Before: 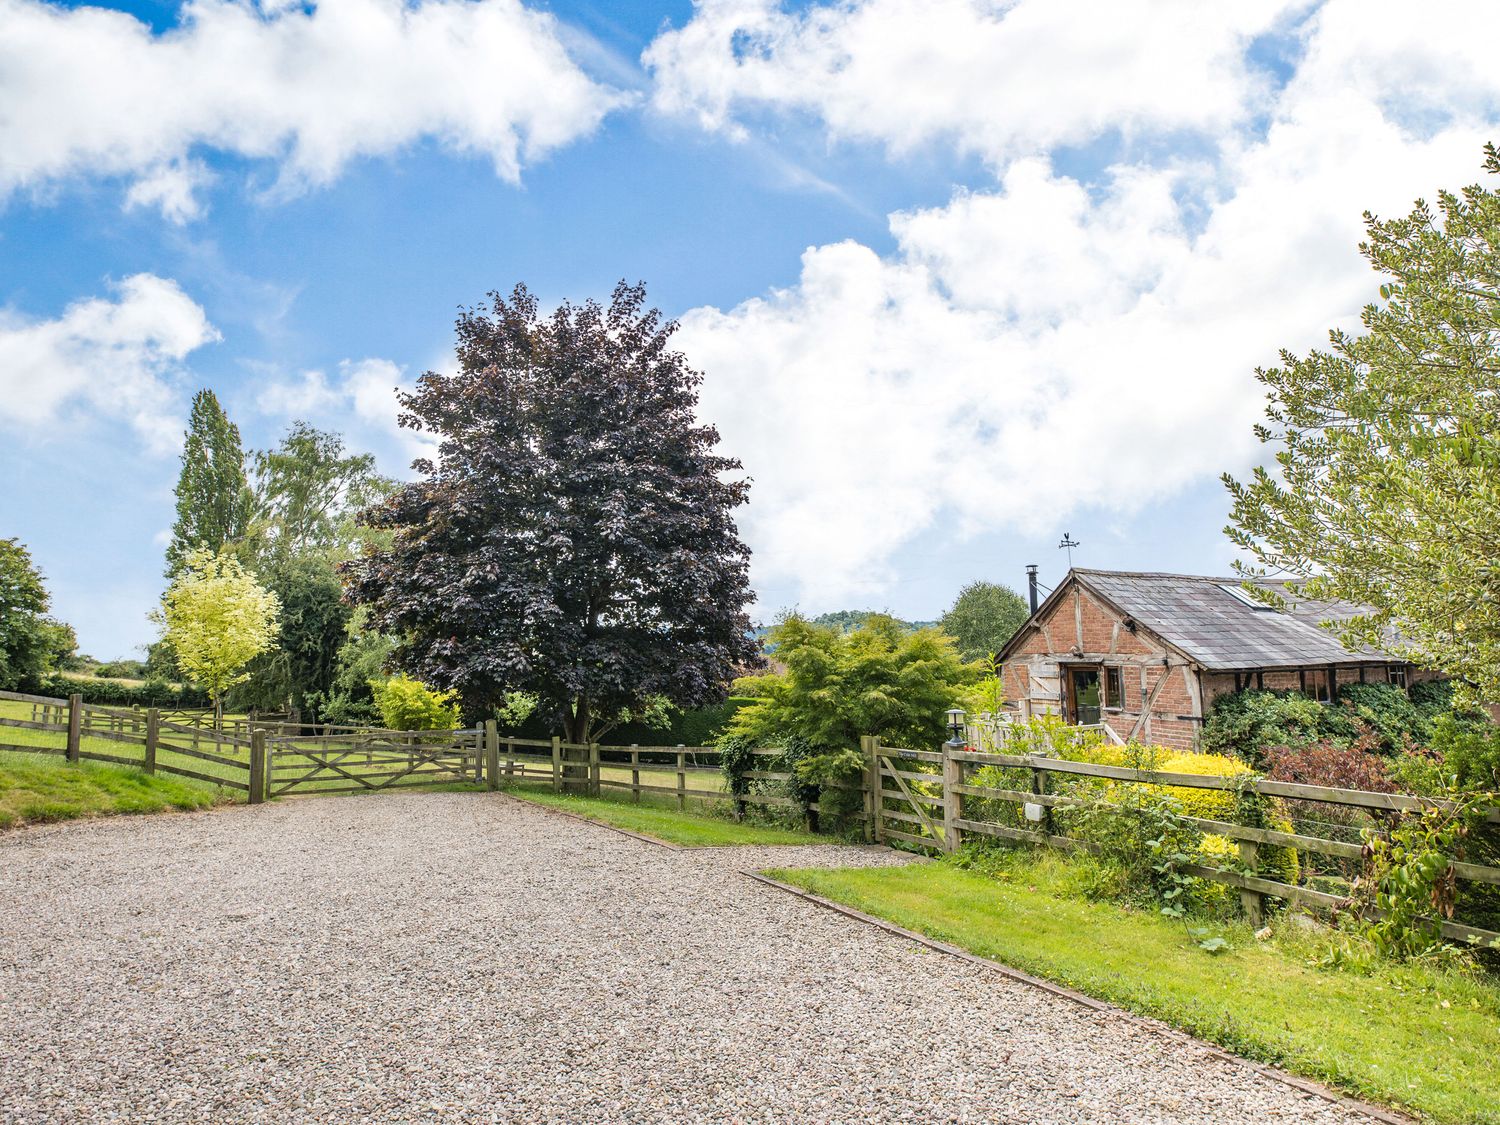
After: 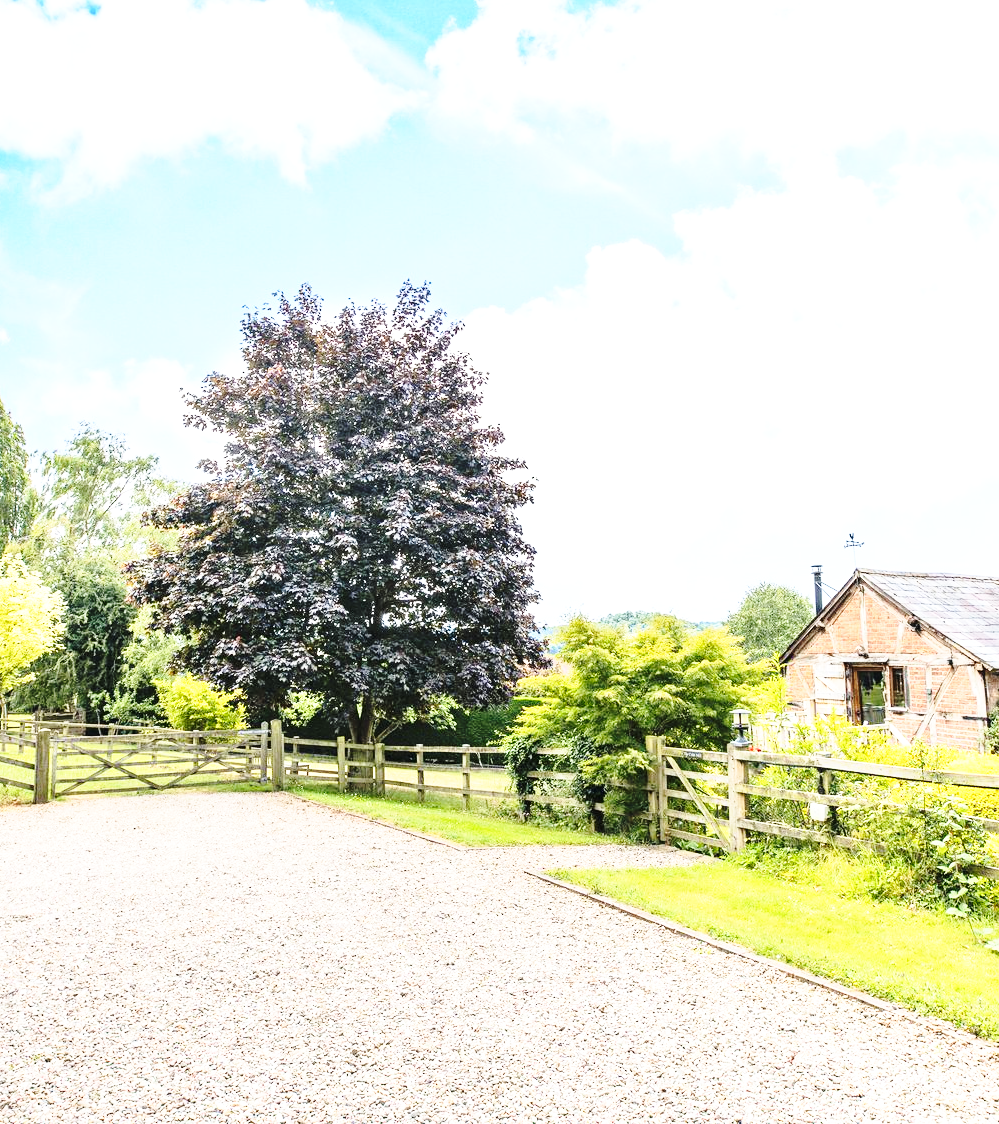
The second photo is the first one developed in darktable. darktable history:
tone curve: curves: ch0 [(0, 0) (0.003, 0.019) (0.011, 0.022) (0.025, 0.03) (0.044, 0.049) (0.069, 0.08) (0.1, 0.111) (0.136, 0.144) (0.177, 0.189) (0.224, 0.23) (0.277, 0.285) (0.335, 0.356) (0.399, 0.428) (0.468, 0.511) (0.543, 0.597) (0.623, 0.682) (0.709, 0.773) (0.801, 0.865) (0.898, 0.945) (1, 1)], color space Lab, independent channels, preserve colors none
base curve: curves: ch0 [(0, 0) (0.028, 0.03) (0.121, 0.232) (0.46, 0.748) (0.859, 0.968) (1, 1)], preserve colors none
crop and rotate: left 14.37%, right 18.992%
exposure: exposure 0.609 EV, compensate highlight preservation false
